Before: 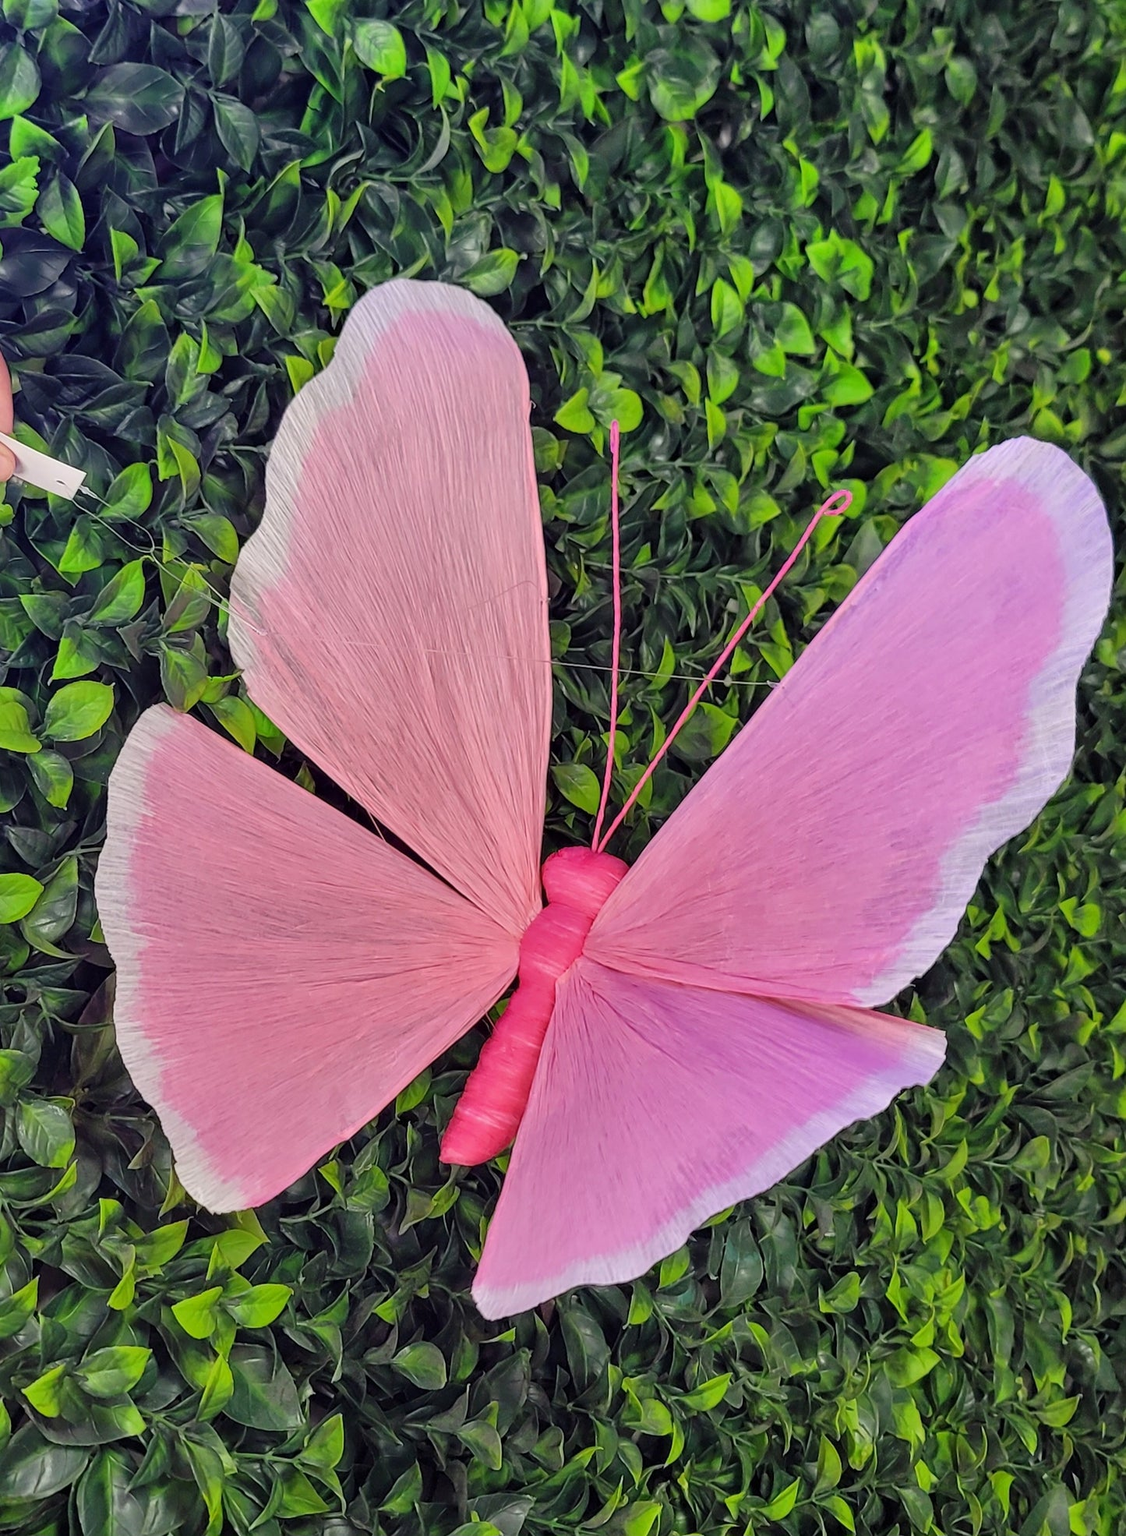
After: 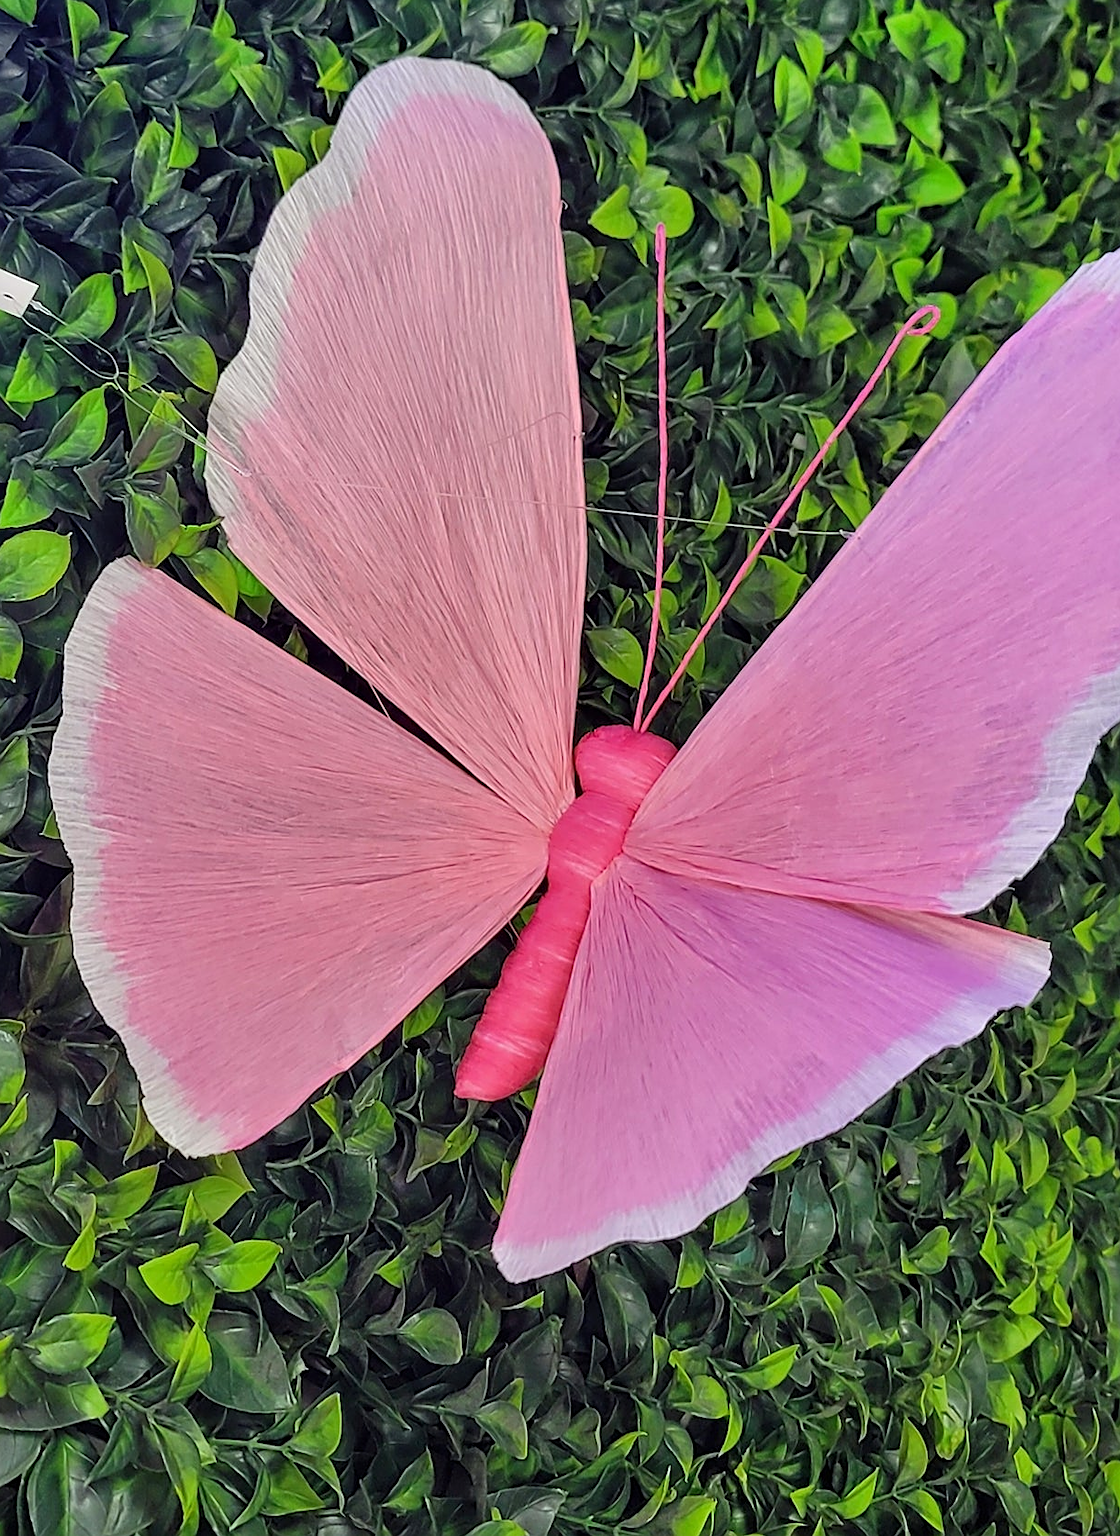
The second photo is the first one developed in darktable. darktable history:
crop and rotate: left 4.798%, top 15.062%, right 10.668%
sharpen: on, module defaults
color calibration: gray › normalize channels true, illuminant Planckian (black body), x 0.352, y 0.352, temperature 4815.62 K, gamut compression 0.013
